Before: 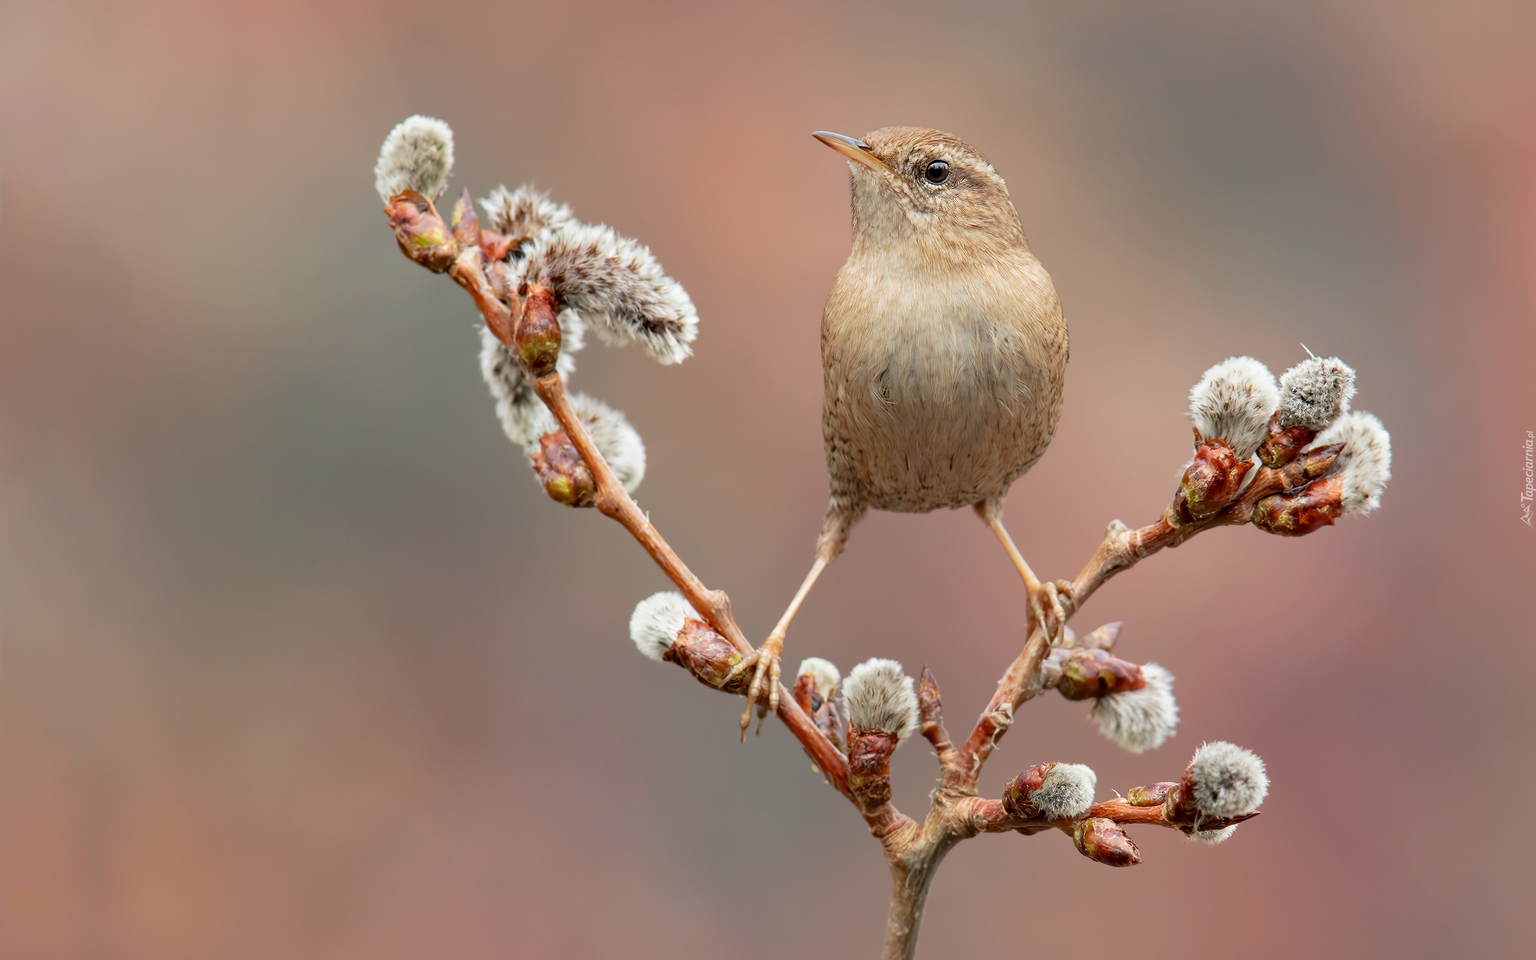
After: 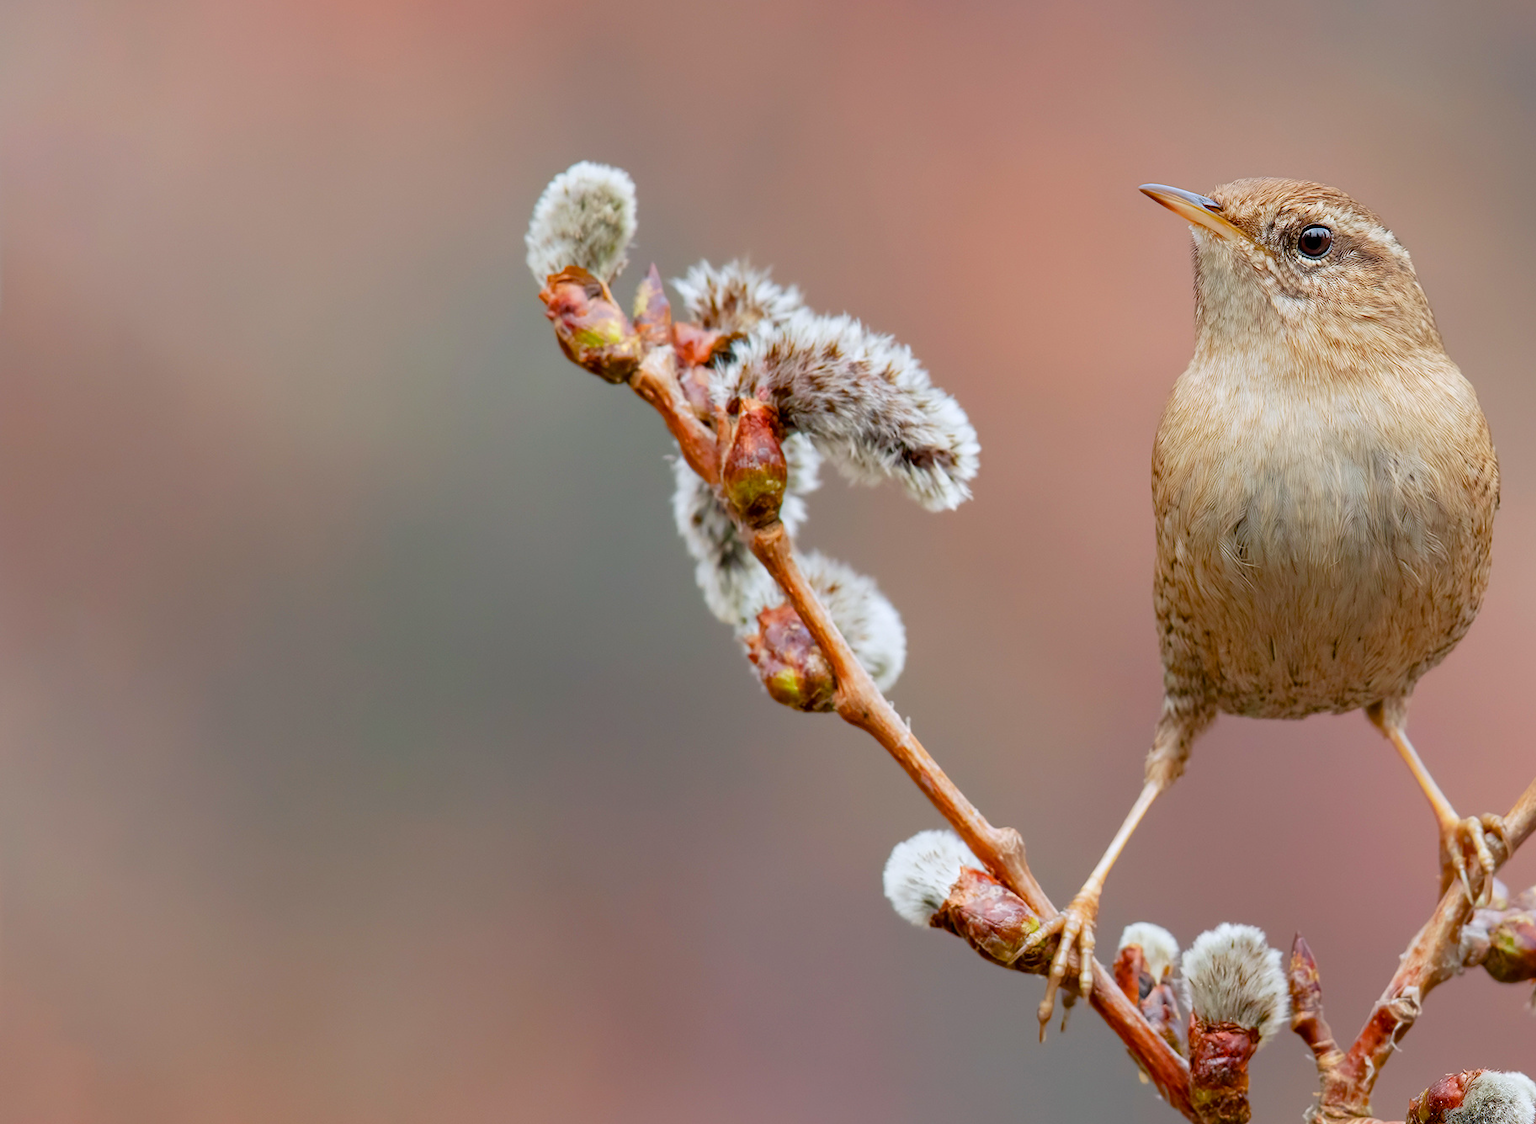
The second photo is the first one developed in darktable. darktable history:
color balance rgb: linear chroma grading › global chroma 8.092%, perceptual saturation grading › global saturation 27.247%, perceptual saturation grading › highlights -28.088%, perceptual saturation grading › mid-tones 15.816%, perceptual saturation grading › shadows 33.094%, global vibrance -24.941%
crop: right 28.677%, bottom 16.483%
color calibration: output R [0.994, 0.059, -0.119, 0], output G [-0.036, 1.09, -0.119, 0], output B [0.078, -0.108, 0.961, 0], illuminant as shot in camera, x 0.358, y 0.373, temperature 4628.91 K
